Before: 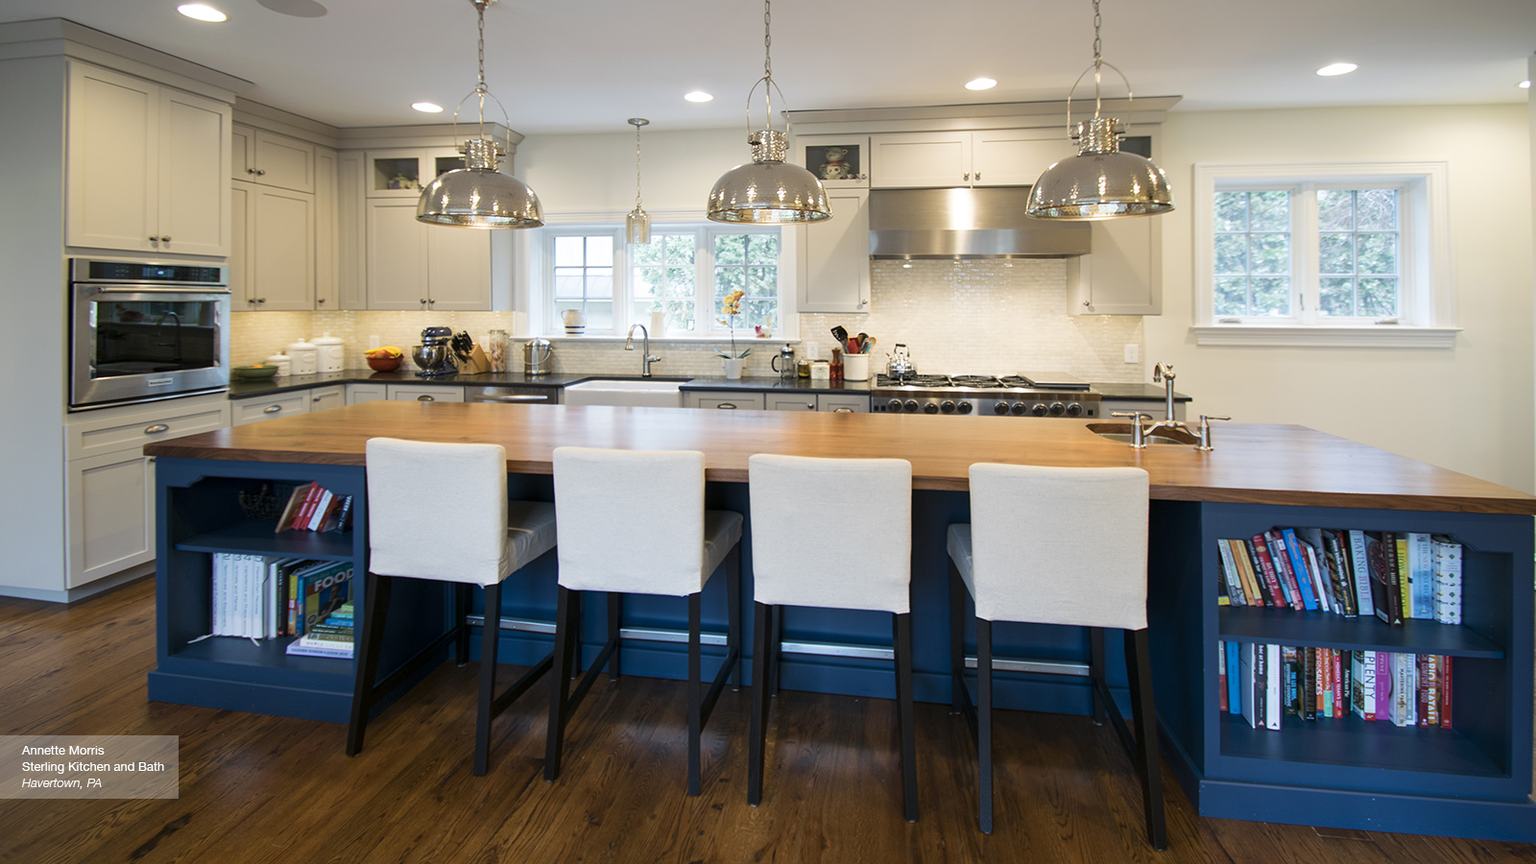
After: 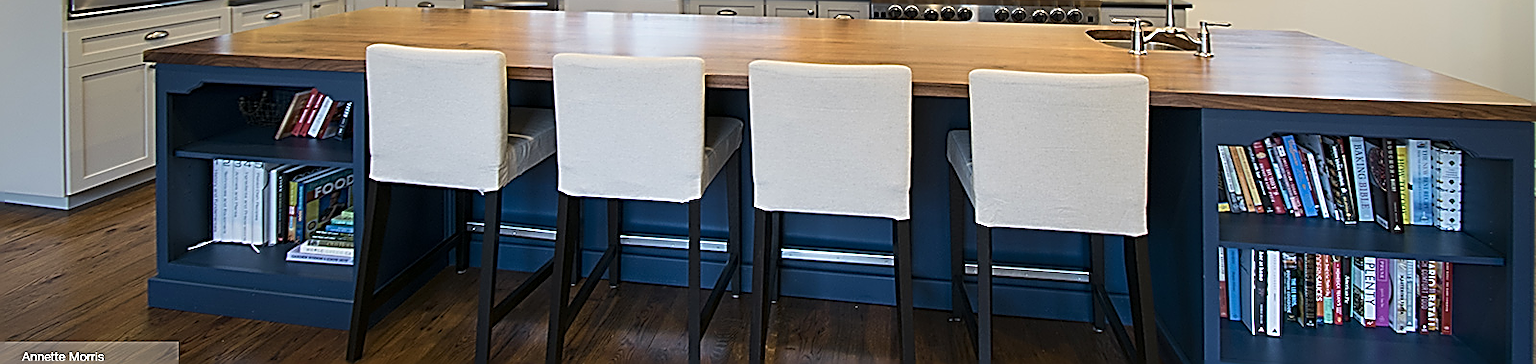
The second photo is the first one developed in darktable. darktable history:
sharpen: amount 1.856
crop: top 45.597%, bottom 12.179%
